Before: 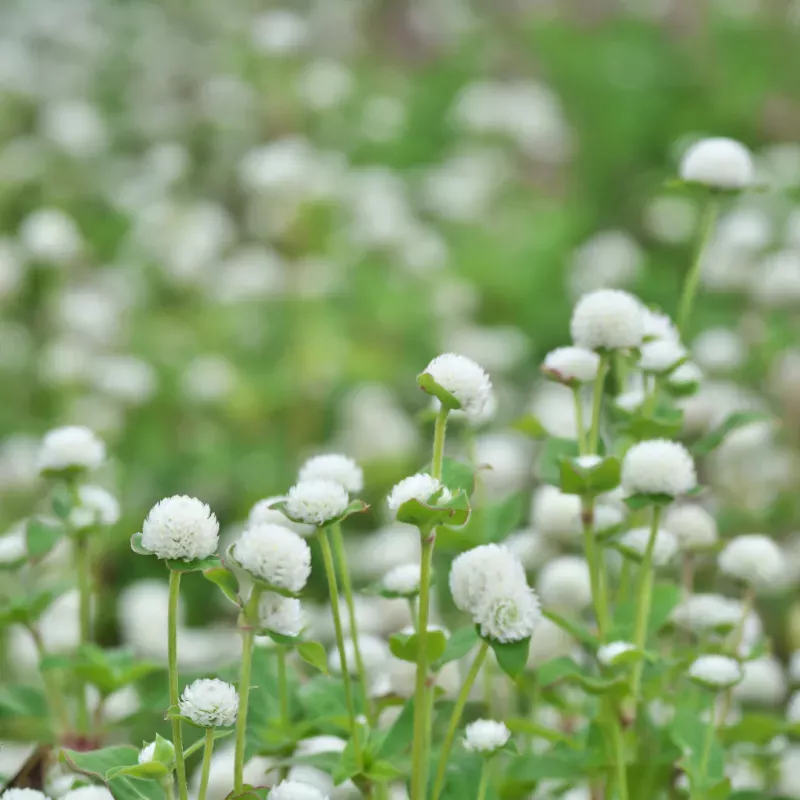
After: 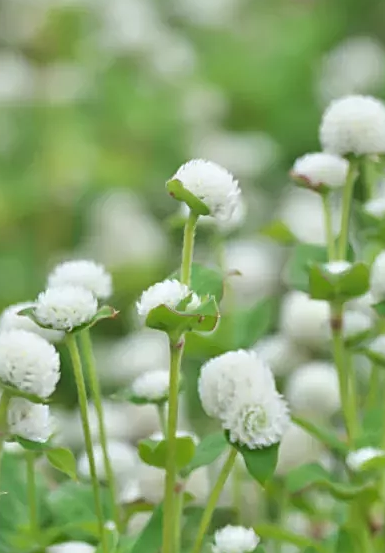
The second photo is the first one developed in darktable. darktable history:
crop: left 31.416%, top 24.31%, right 20.449%, bottom 6.488%
sharpen: on, module defaults
